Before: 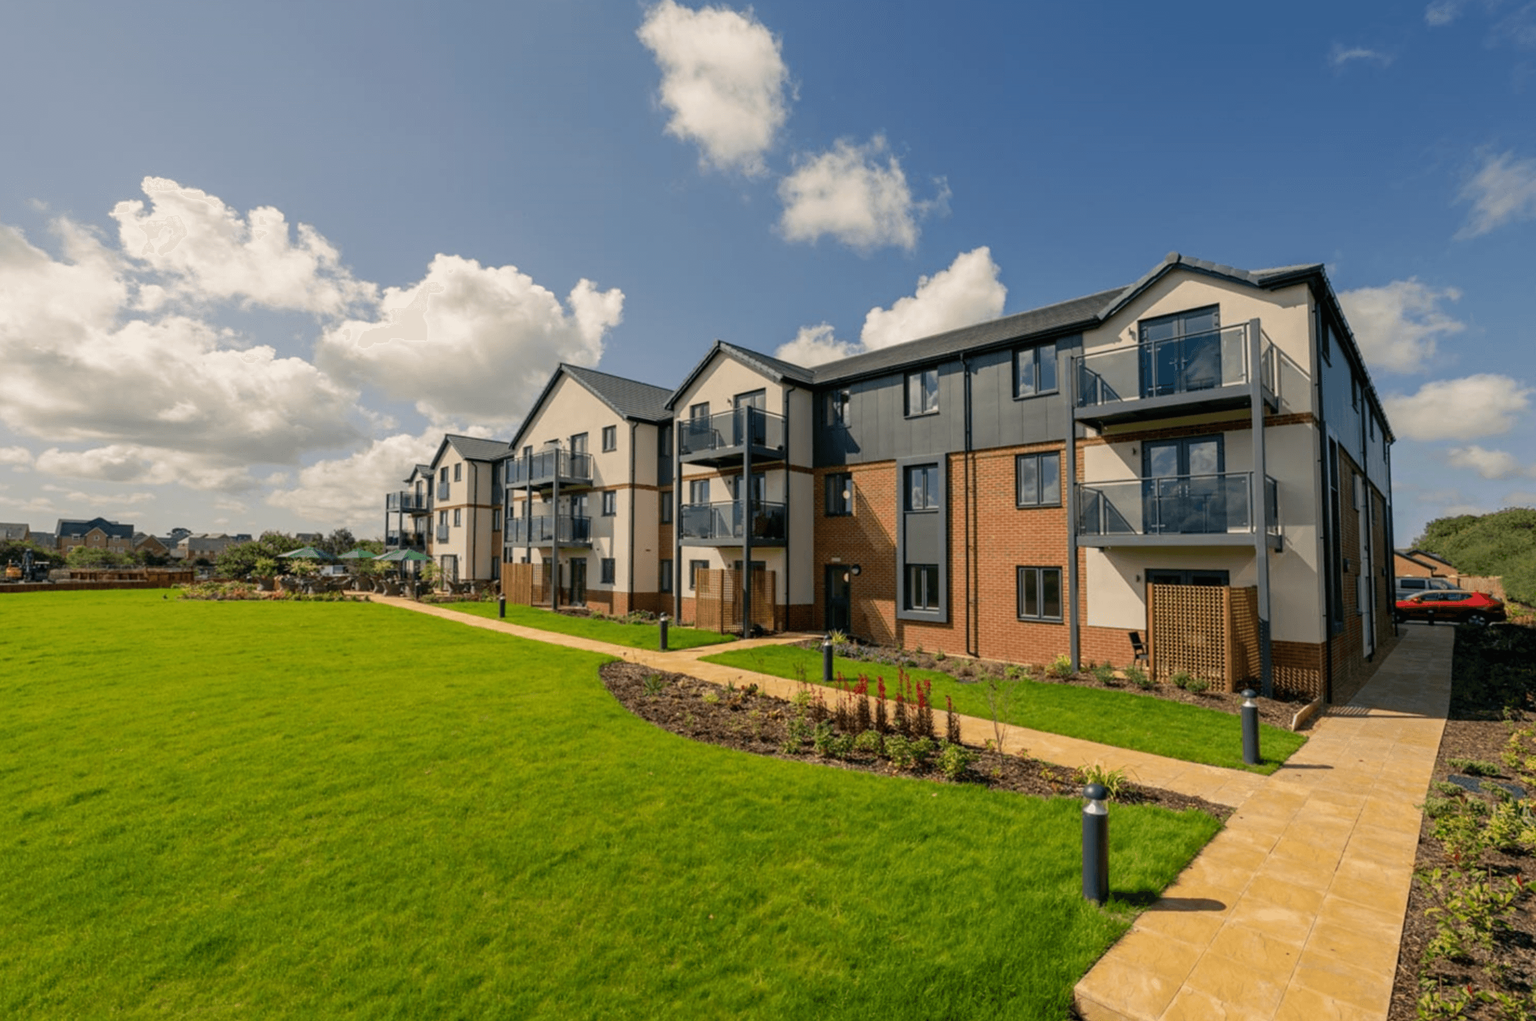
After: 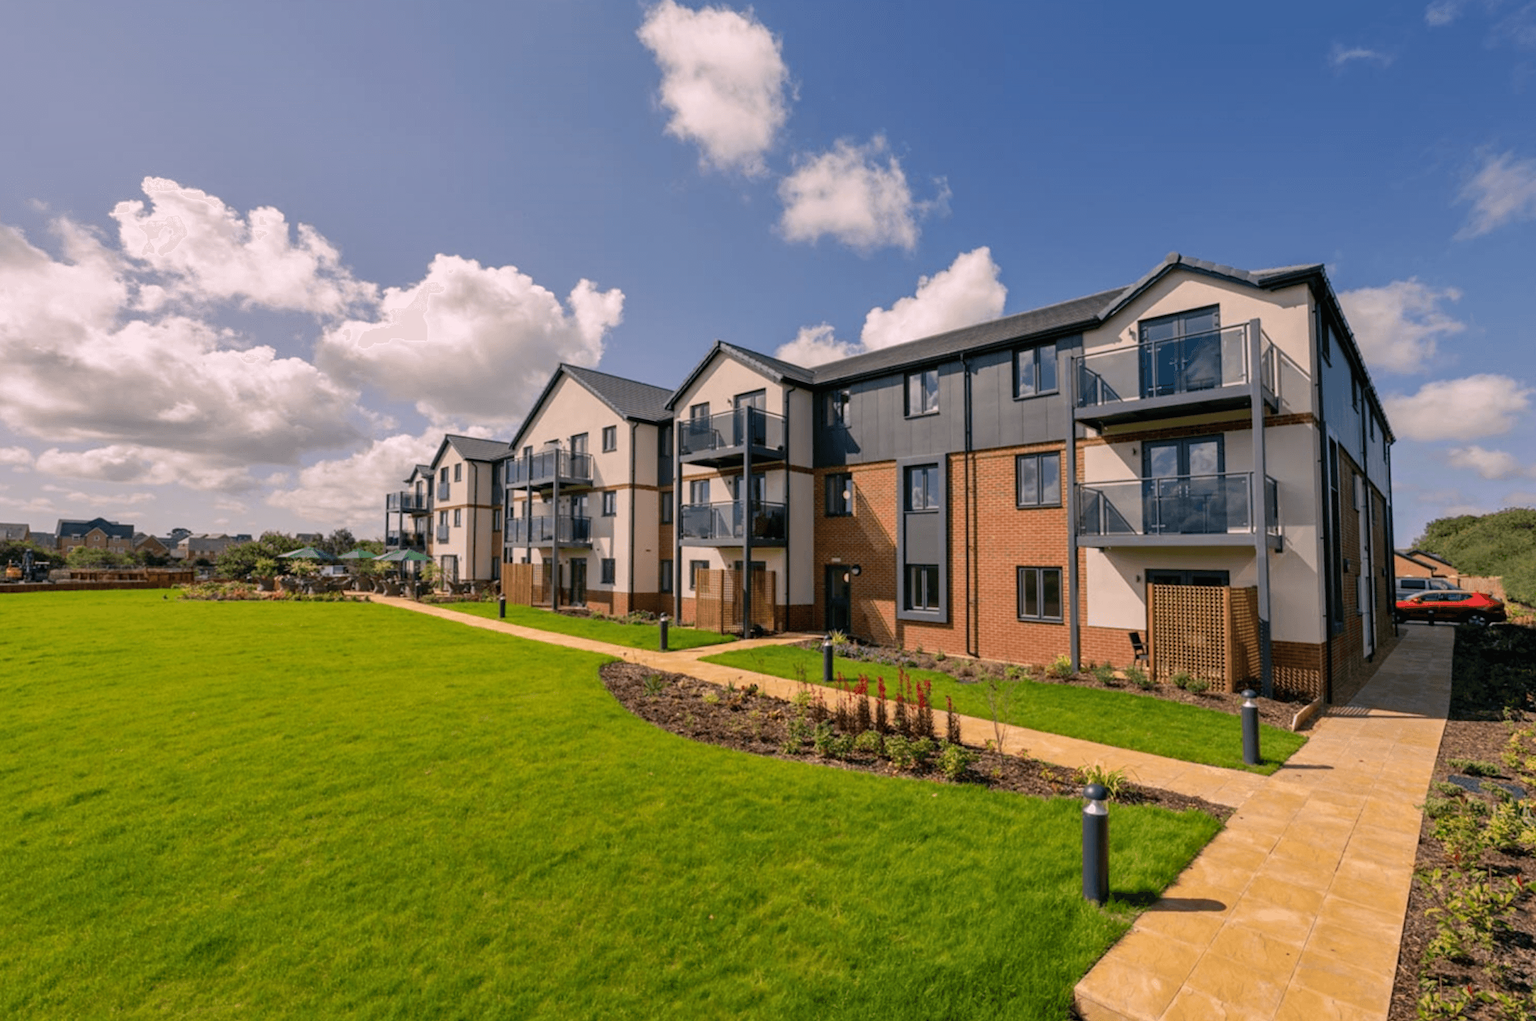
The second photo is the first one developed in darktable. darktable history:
shadows and highlights: shadows 49, highlights -41, soften with gaussian
white balance: red 1.05, blue 1.072
